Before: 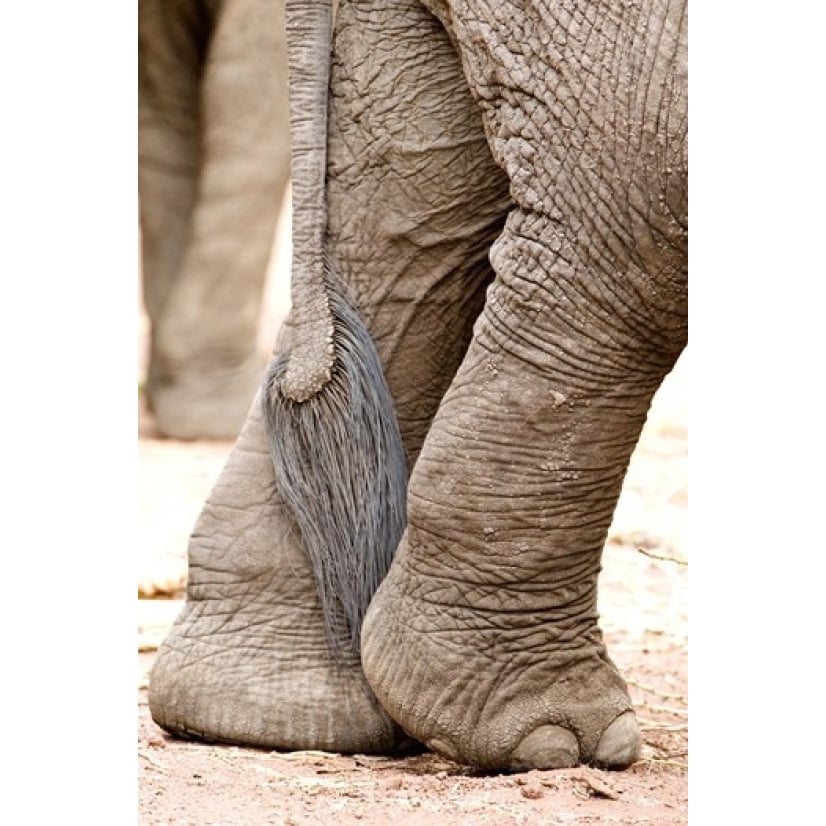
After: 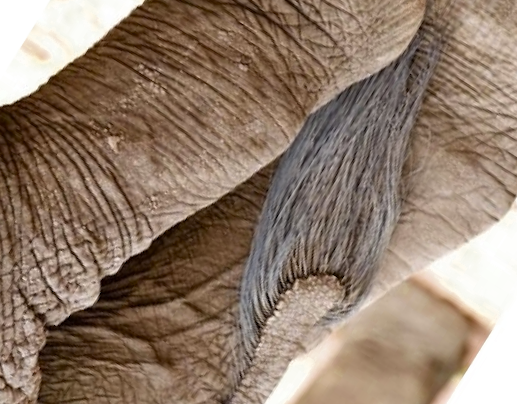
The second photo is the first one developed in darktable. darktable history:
crop and rotate: angle 147.88°, left 9.14%, top 15.57%, right 4.494%, bottom 16.909%
color zones: curves: ch0 [(0.11, 0.396) (0.195, 0.36) (0.25, 0.5) (0.303, 0.412) (0.357, 0.544) (0.75, 0.5) (0.967, 0.328)]; ch1 [(0, 0.468) (0.112, 0.512) (0.202, 0.6) (0.25, 0.5) (0.307, 0.352) (0.357, 0.544) (0.75, 0.5) (0.963, 0.524)]
